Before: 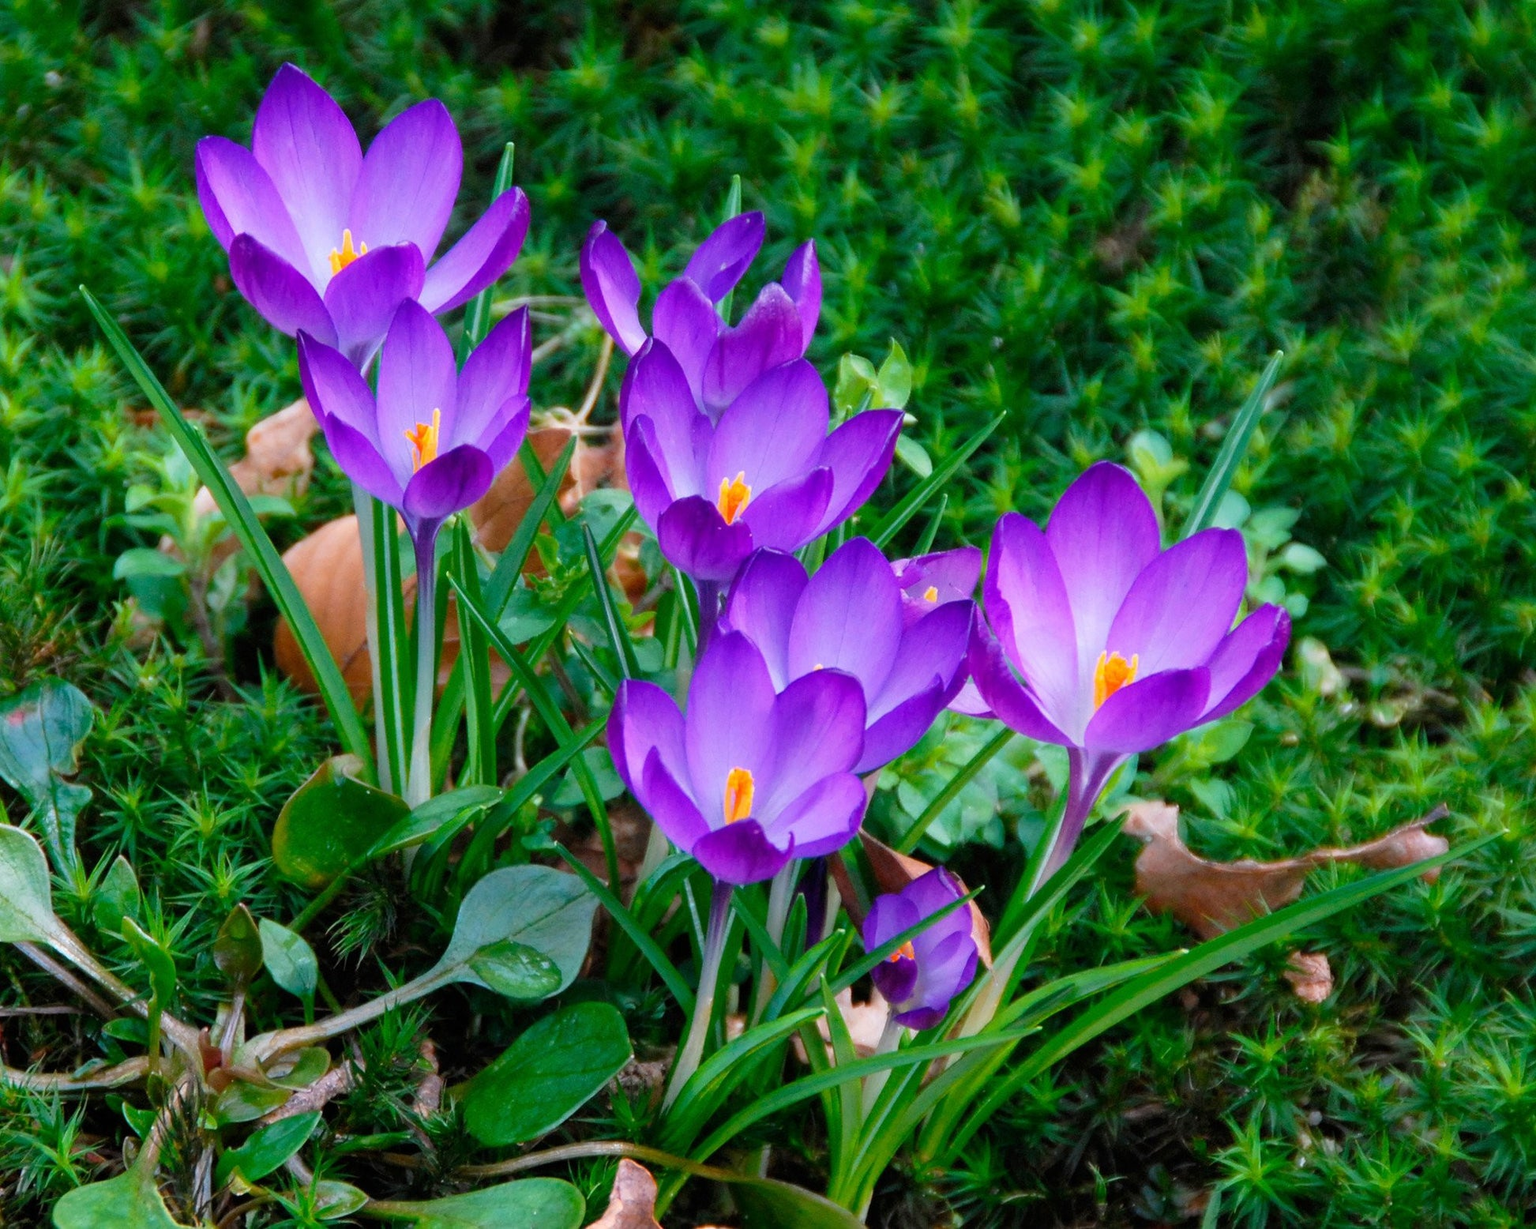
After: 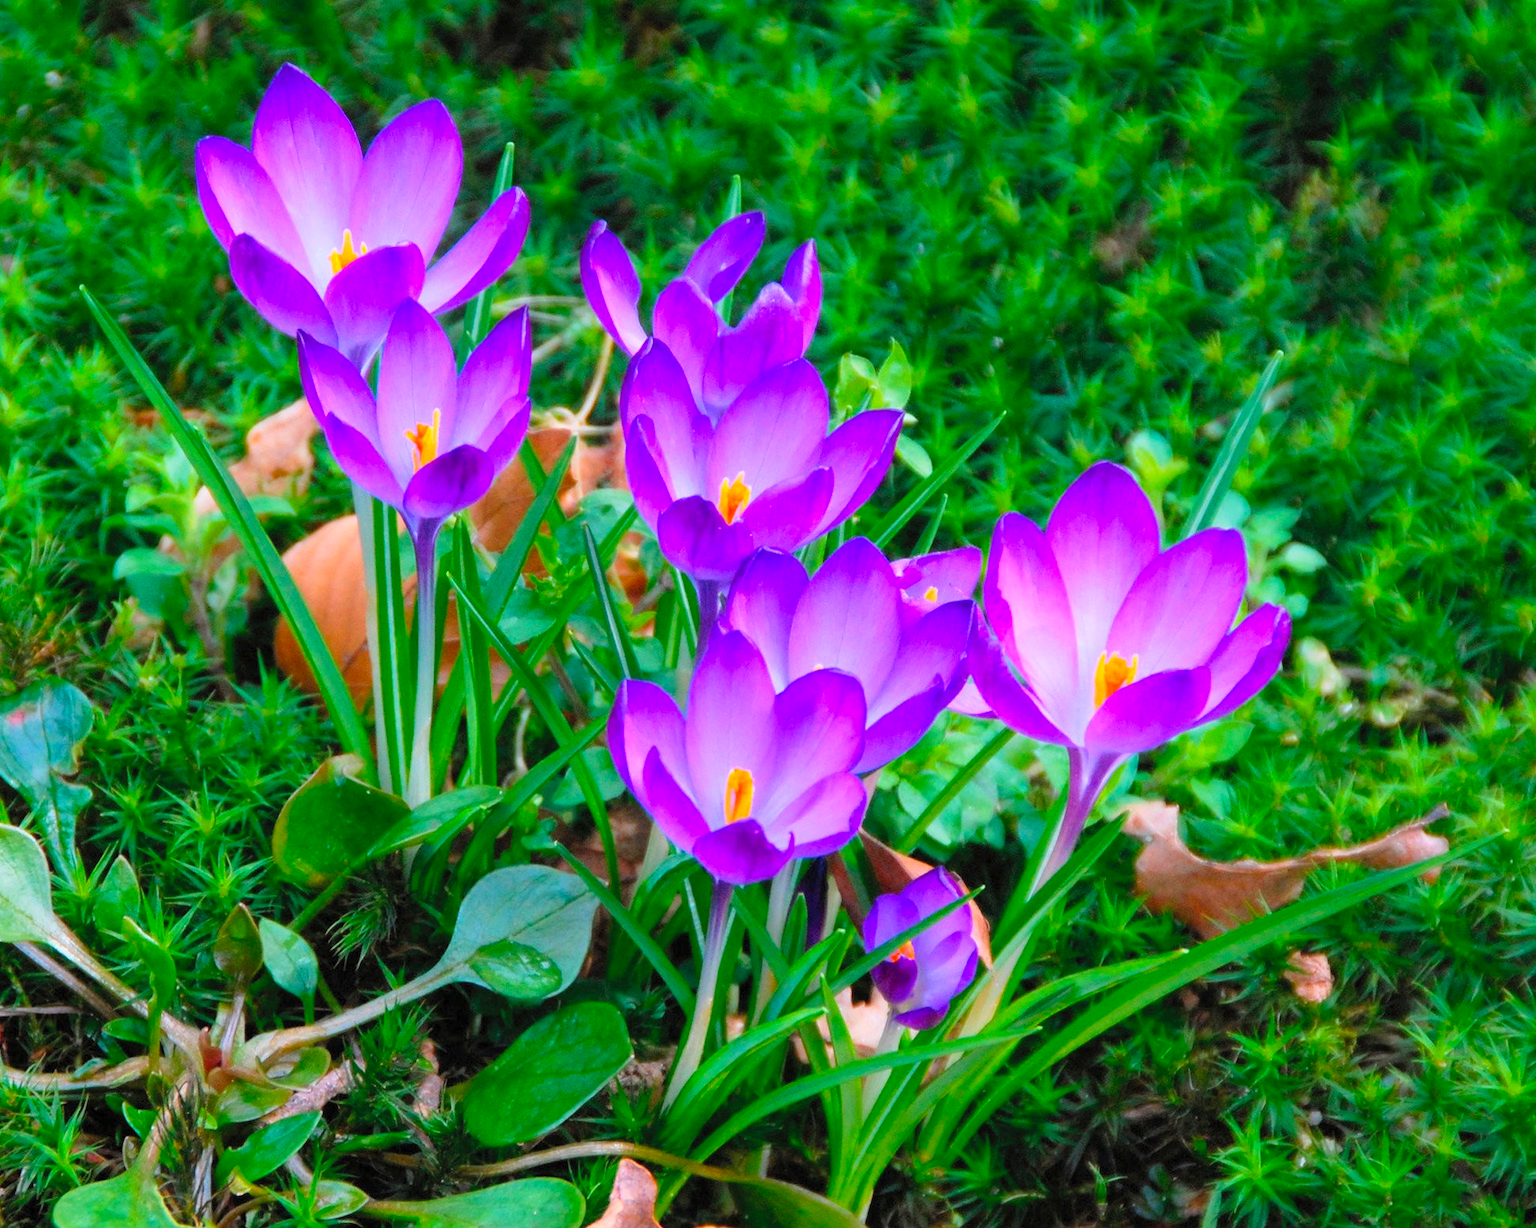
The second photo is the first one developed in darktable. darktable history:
contrast brightness saturation: contrast 0.07, brightness 0.17, saturation 0.408
